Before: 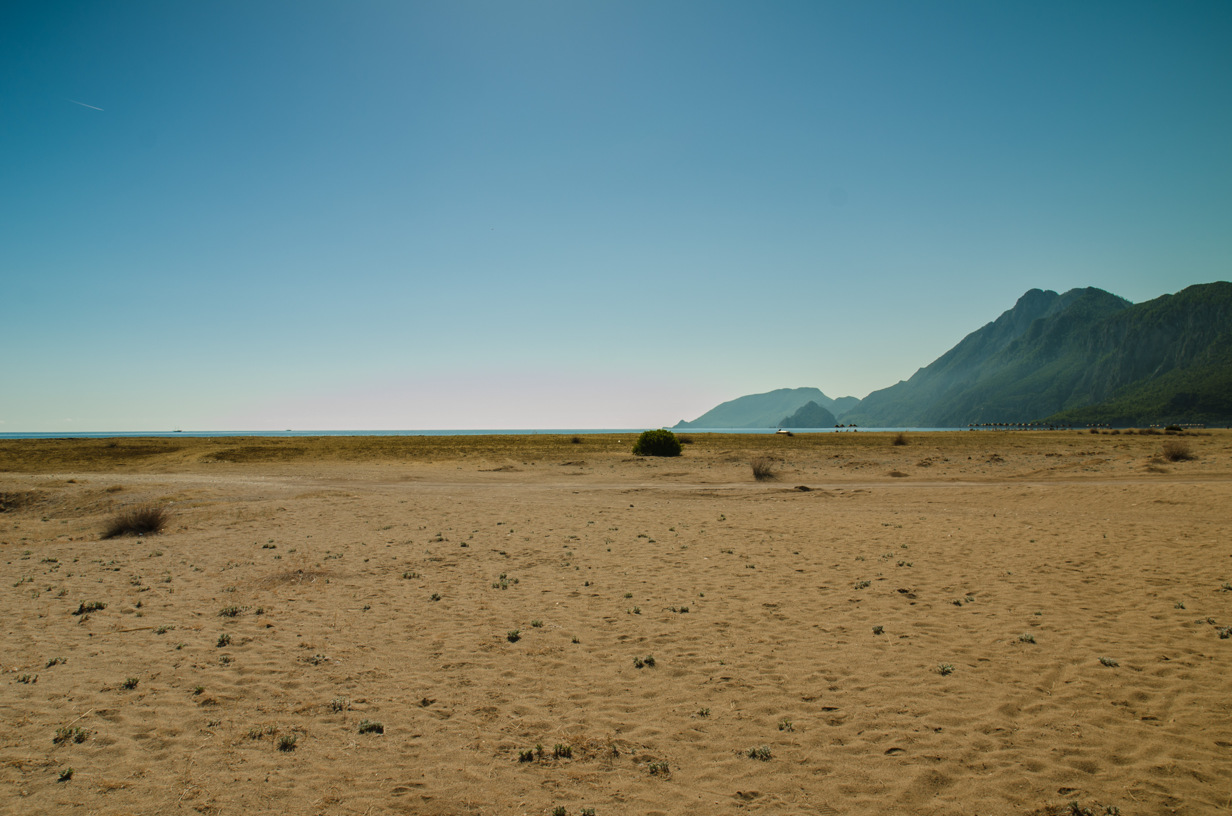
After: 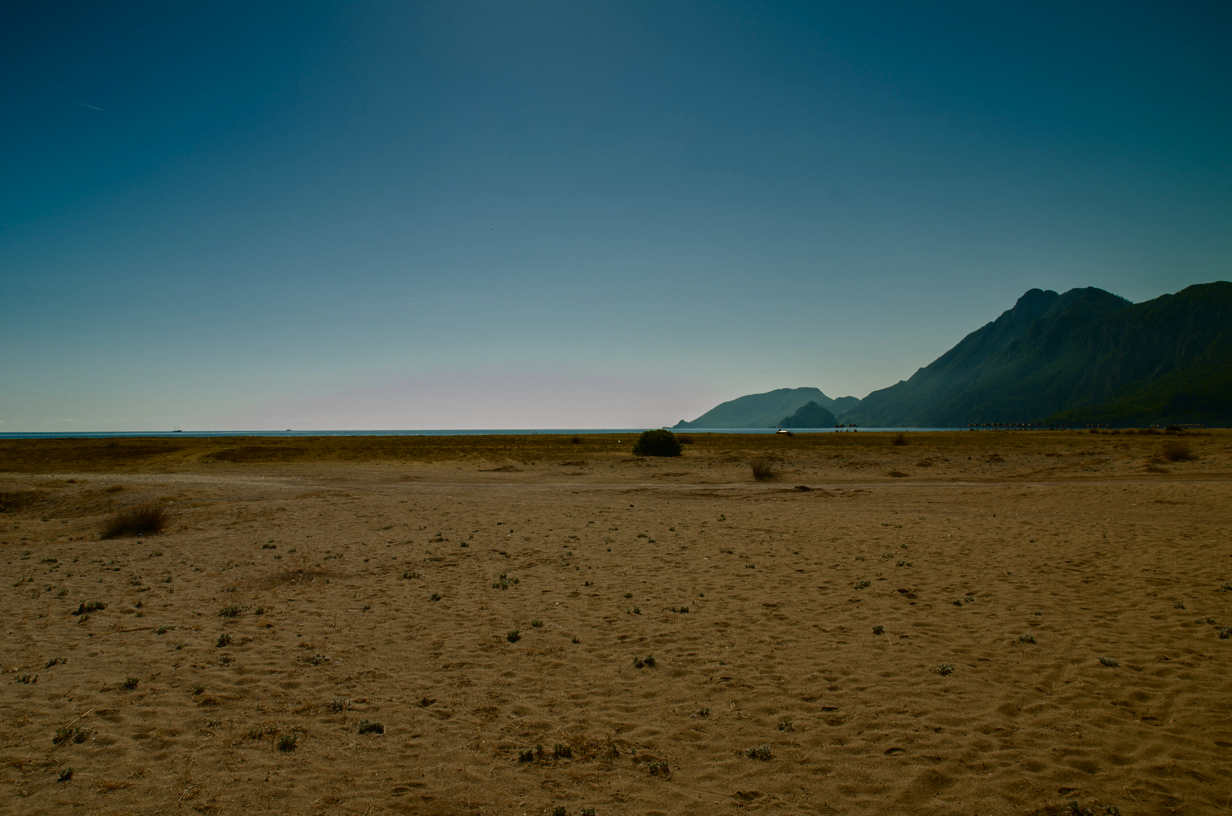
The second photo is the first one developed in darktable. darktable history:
contrast brightness saturation: brightness -0.52
color balance: lift [1.007, 1, 1, 1], gamma [1.097, 1, 1, 1]
